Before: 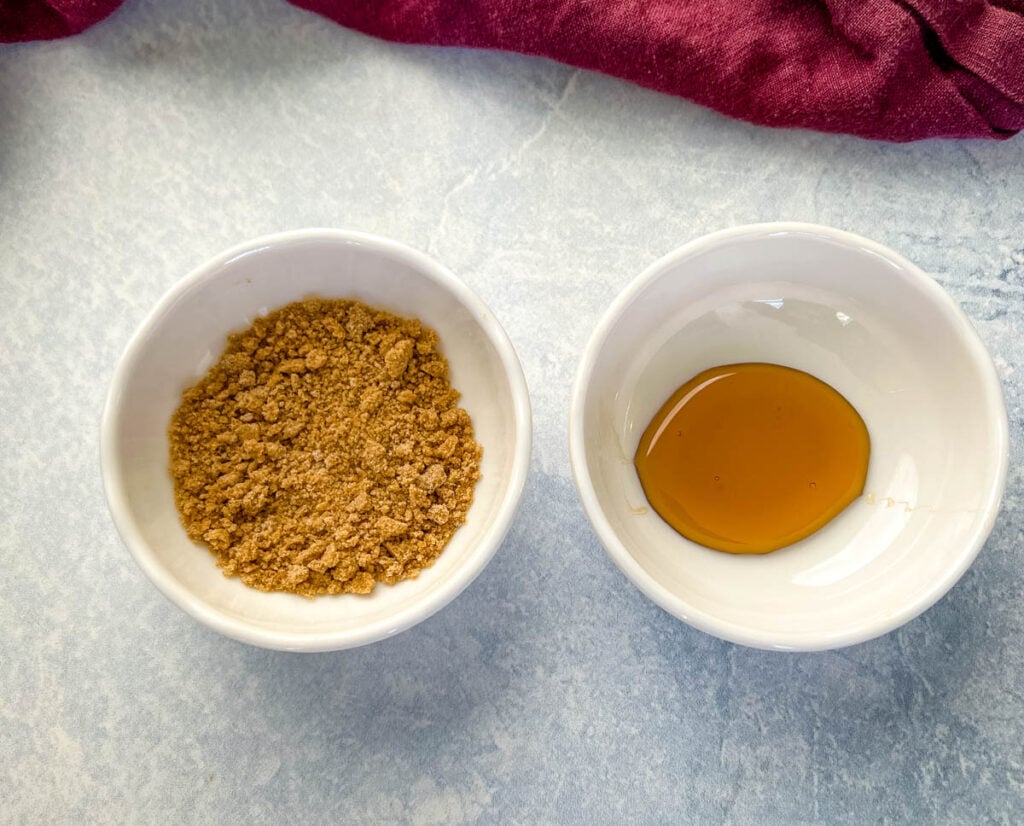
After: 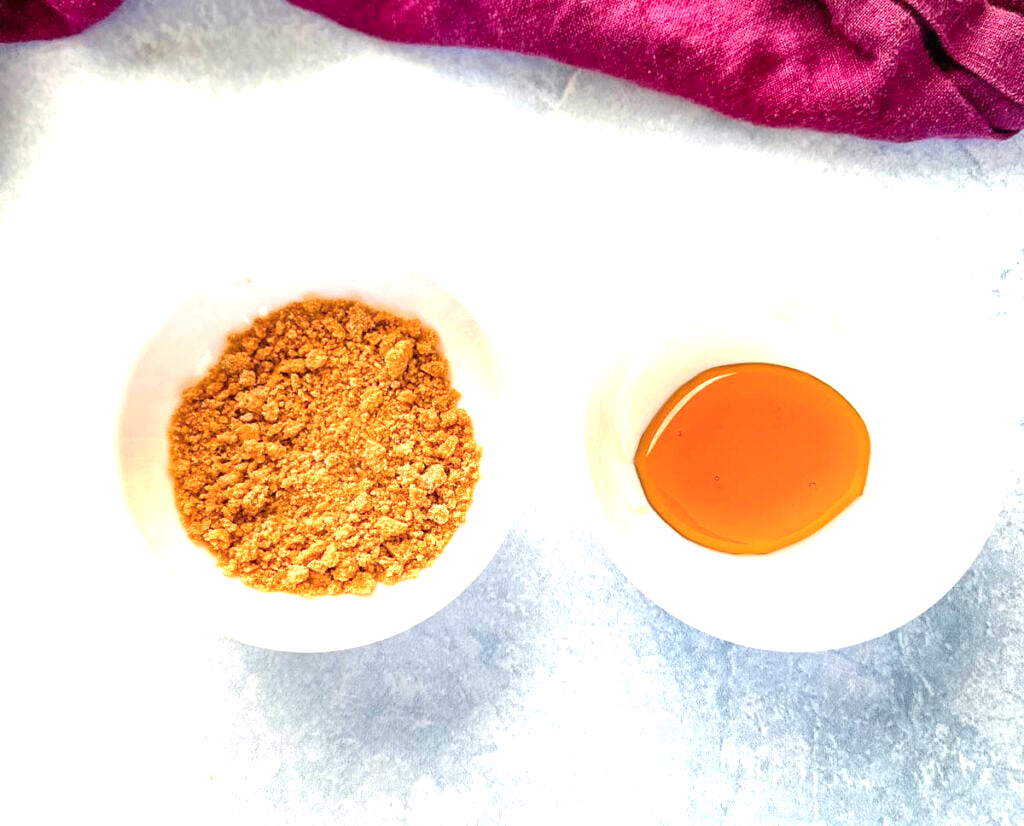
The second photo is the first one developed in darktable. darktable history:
contrast equalizer: octaves 7, y [[0.5 ×6], [0.5 ×6], [0.5, 0.5, 0.501, 0.545, 0.707, 0.863], [0 ×6], [0 ×6]], mix -0.316
color zones: curves: ch1 [(0.235, 0.558) (0.75, 0.5)]; ch2 [(0.25, 0.462) (0.749, 0.457)]
exposure: black level correction 0, exposure 1.373 EV, compensate highlight preservation false
